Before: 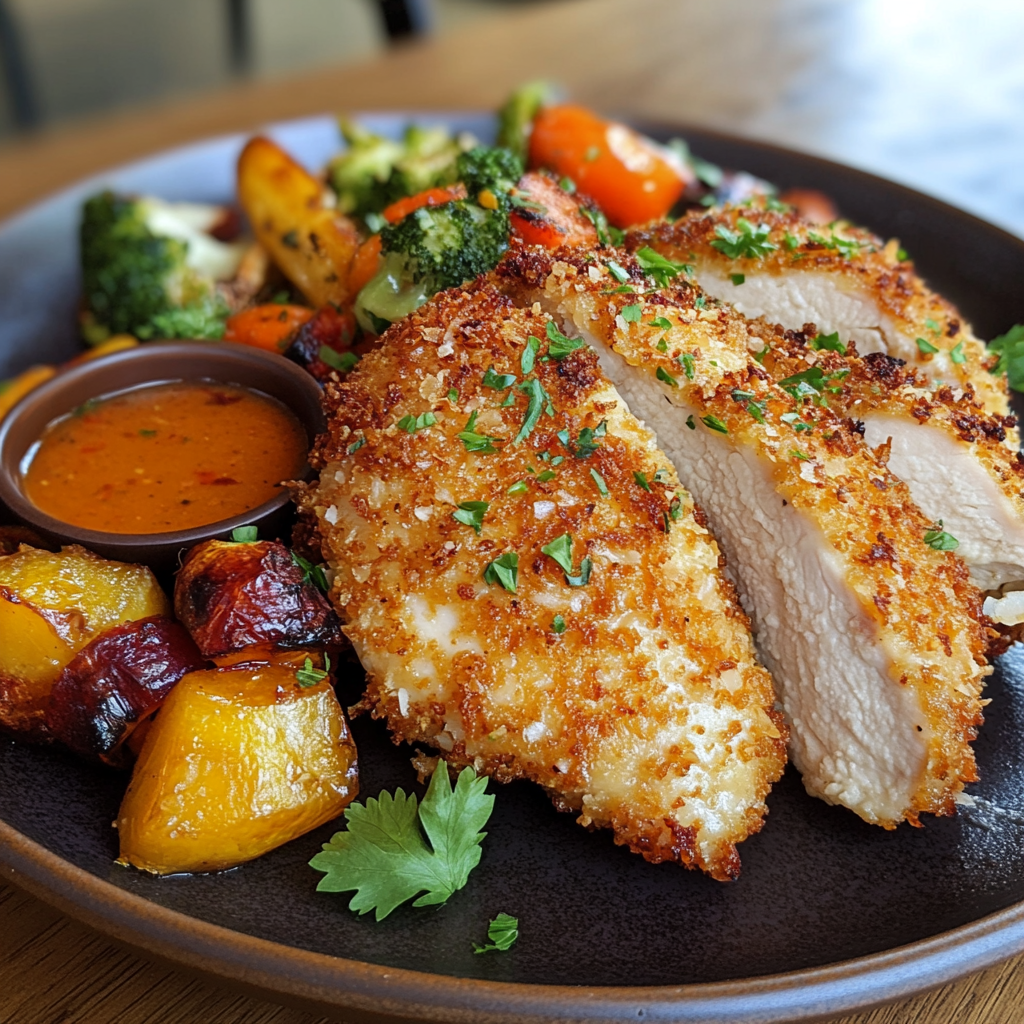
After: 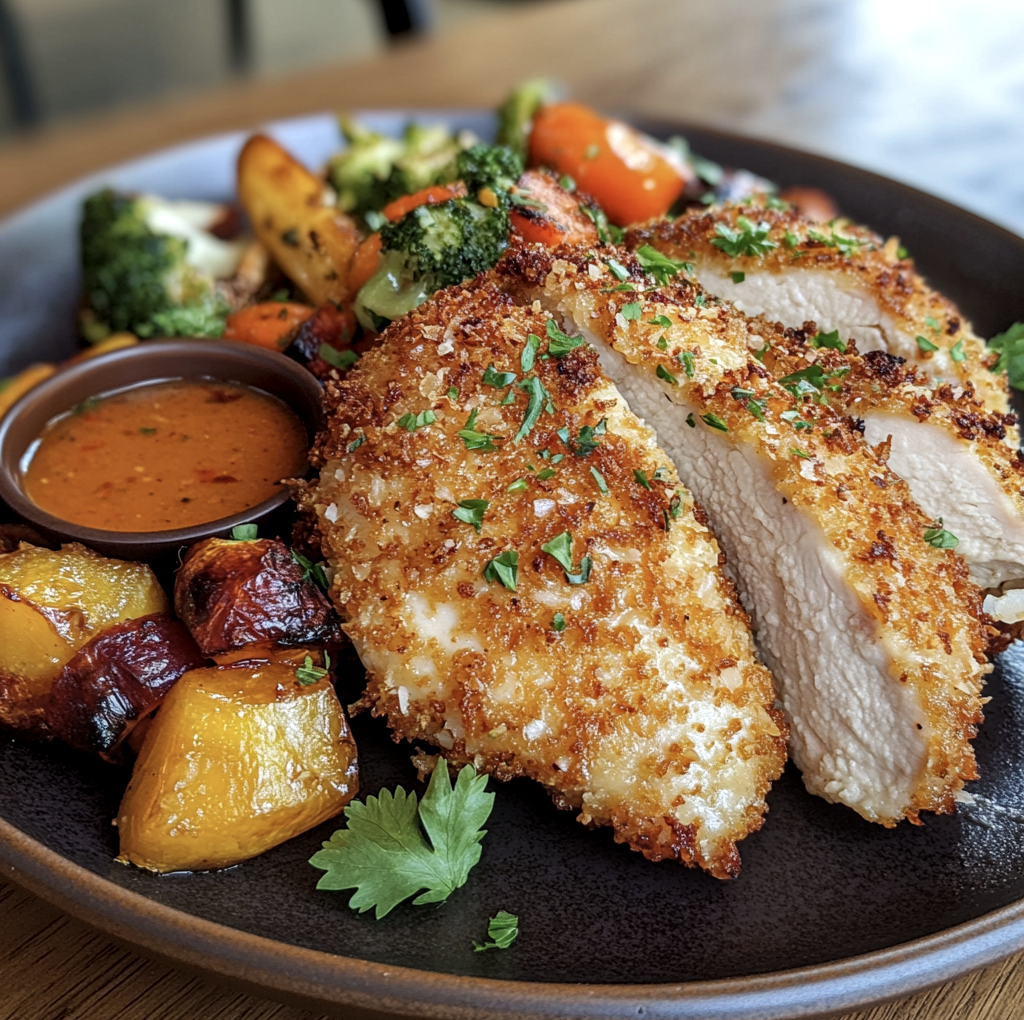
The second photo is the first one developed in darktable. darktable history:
color correction: highlights b* -0.054, saturation 0.813
crop: top 0.24%, bottom 0.127%
local contrast: on, module defaults
